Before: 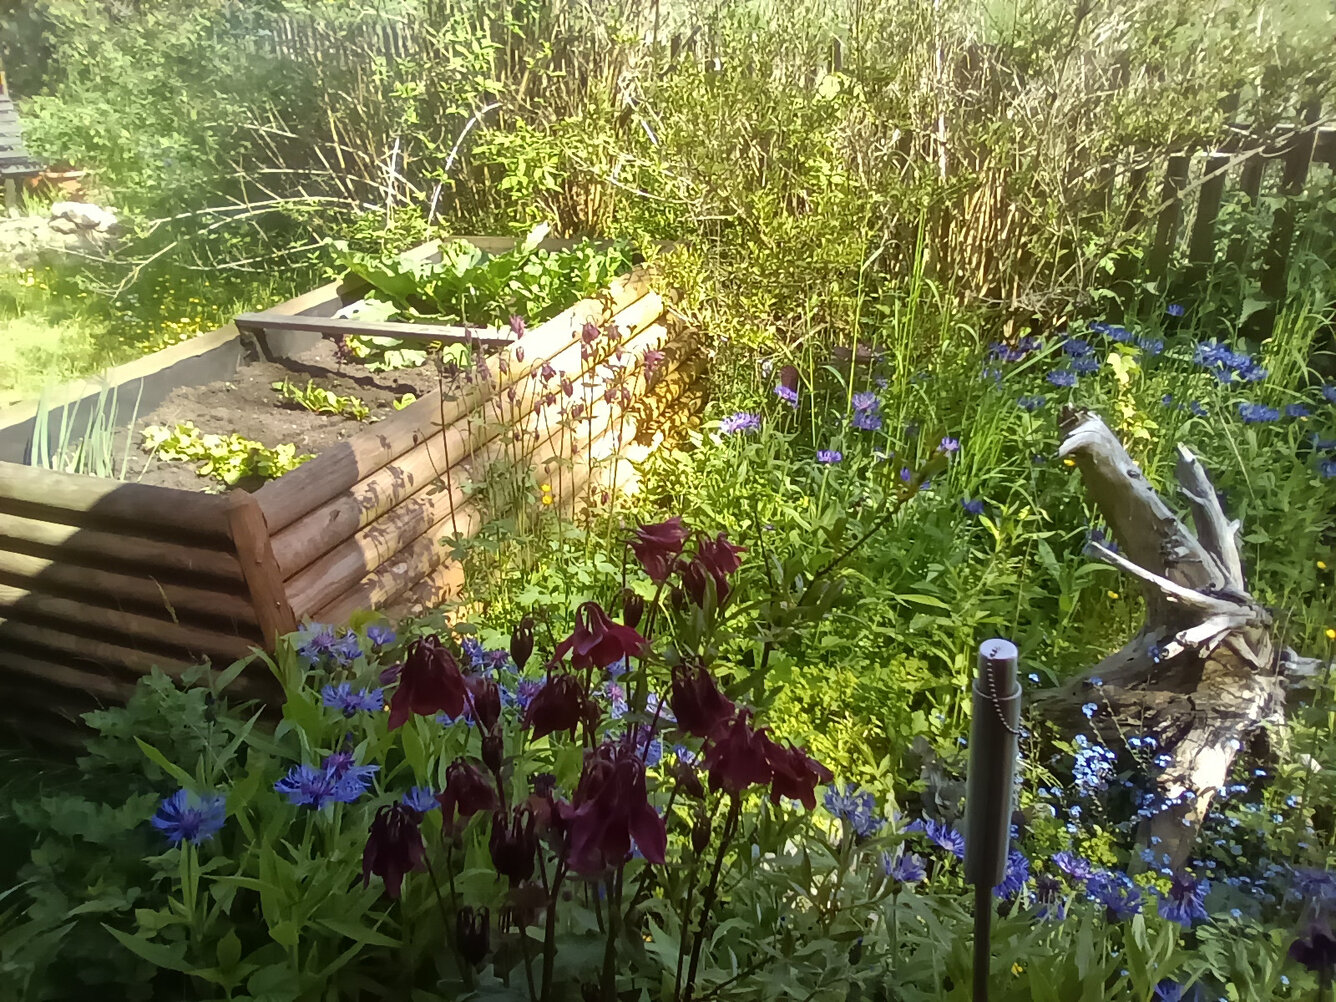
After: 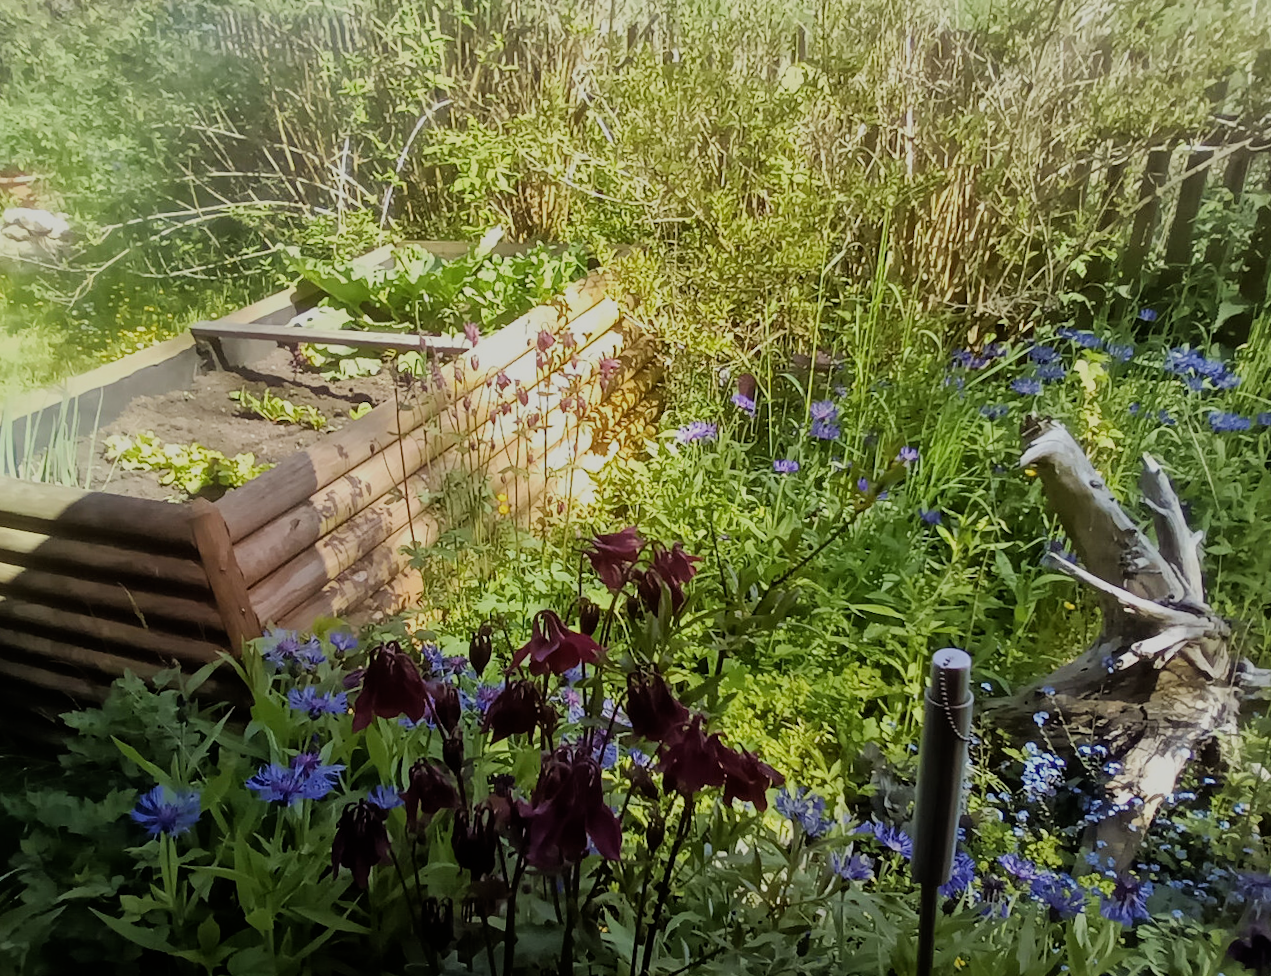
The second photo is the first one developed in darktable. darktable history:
rotate and perspective: rotation 0.074°, lens shift (vertical) 0.096, lens shift (horizontal) -0.041, crop left 0.043, crop right 0.952, crop top 0.024, crop bottom 0.979
filmic rgb: black relative exposure -7.15 EV, white relative exposure 5.36 EV, hardness 3.02
